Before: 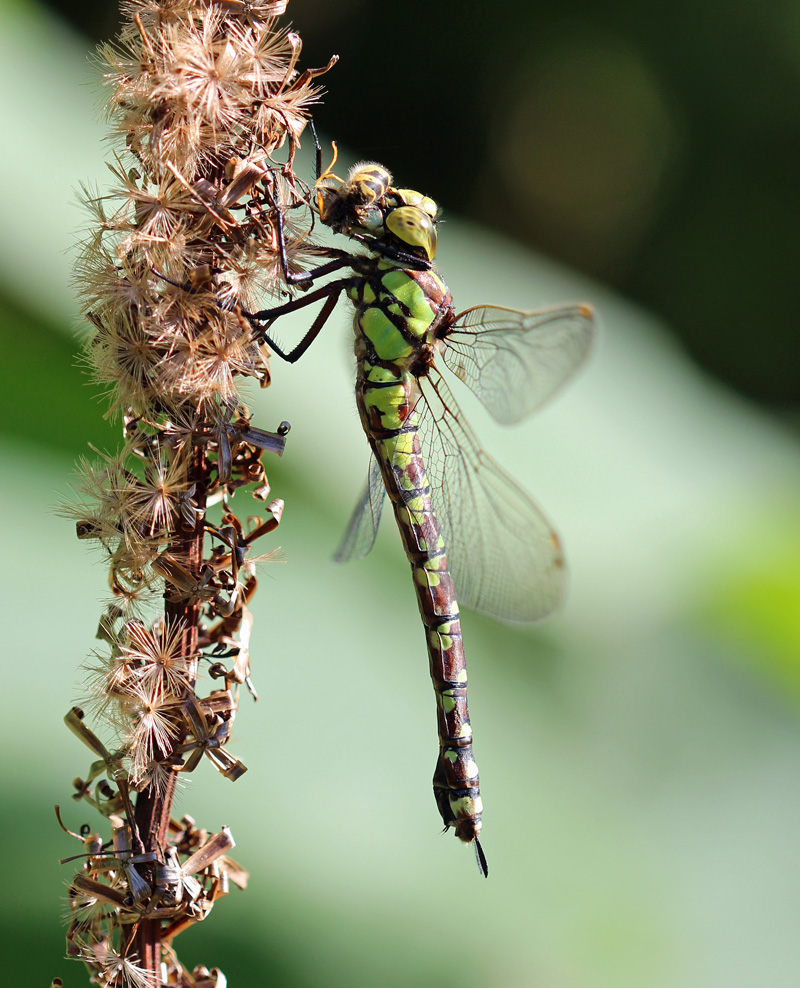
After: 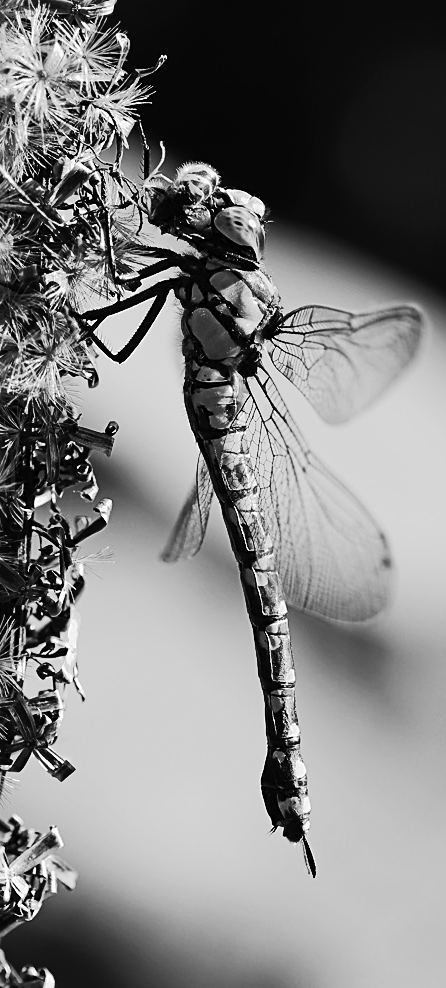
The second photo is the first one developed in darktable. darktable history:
tone equalizer: edges refinement/feathering 500, mask exposure compensation -1.57 EV, preserve details no
tone curve: curves: ch0 [(0, 0) (0.003, 0.011) (0.011, 0.014) (0.025, 0.018) (0.044, 0.023) (0.069, 0.028) (0.1, 0.031) (0.136, 0.039) (0.177, 0.056) (0.224, 0.081) (0.277, 0.129) (0.335, 0.188) (0.399, 0.256) (0.468, 0.367) (0.543, 0.514) (0.623, 0.684) (0.709, 0.785) (0.801, 0.846) (0.898, 0.884) (1, 1)], color space Lab, linked channels, preserve colors none
crop: left 21.581%, right 22.595%
sharpen: on, module defaults
color calibration: output gray [0.267, 0.423, 0.267, 0], illuminant same as pipeline (D50), adaptation XYZ, x 0.345, y 0.359, temperature 5019.83 K
